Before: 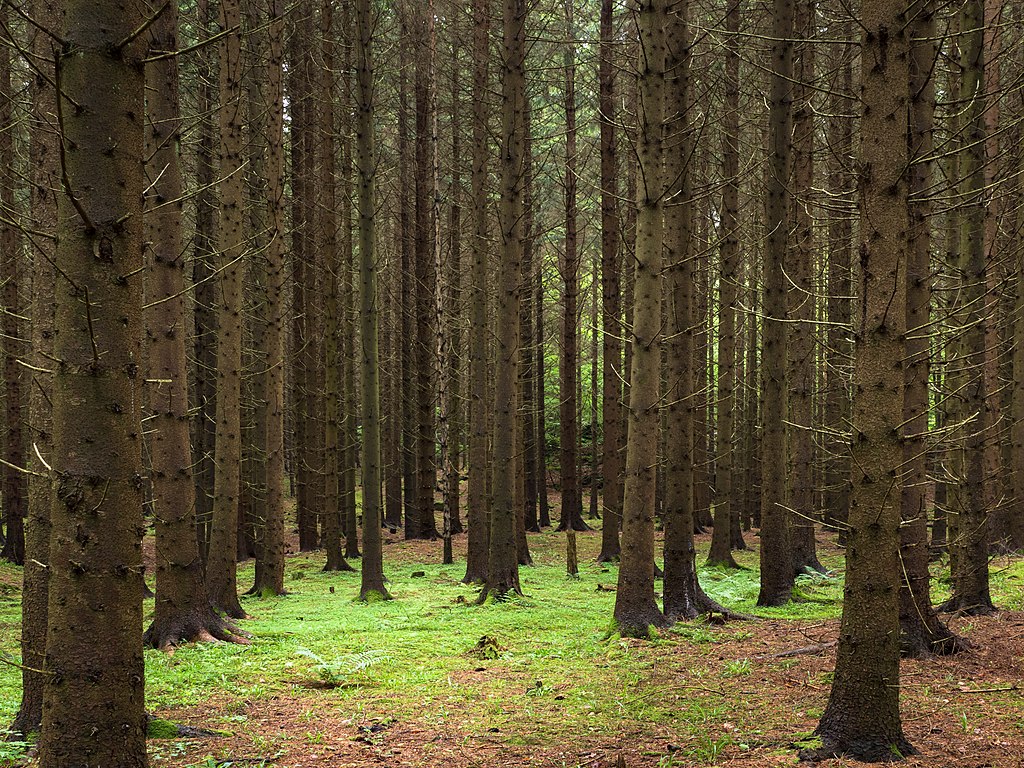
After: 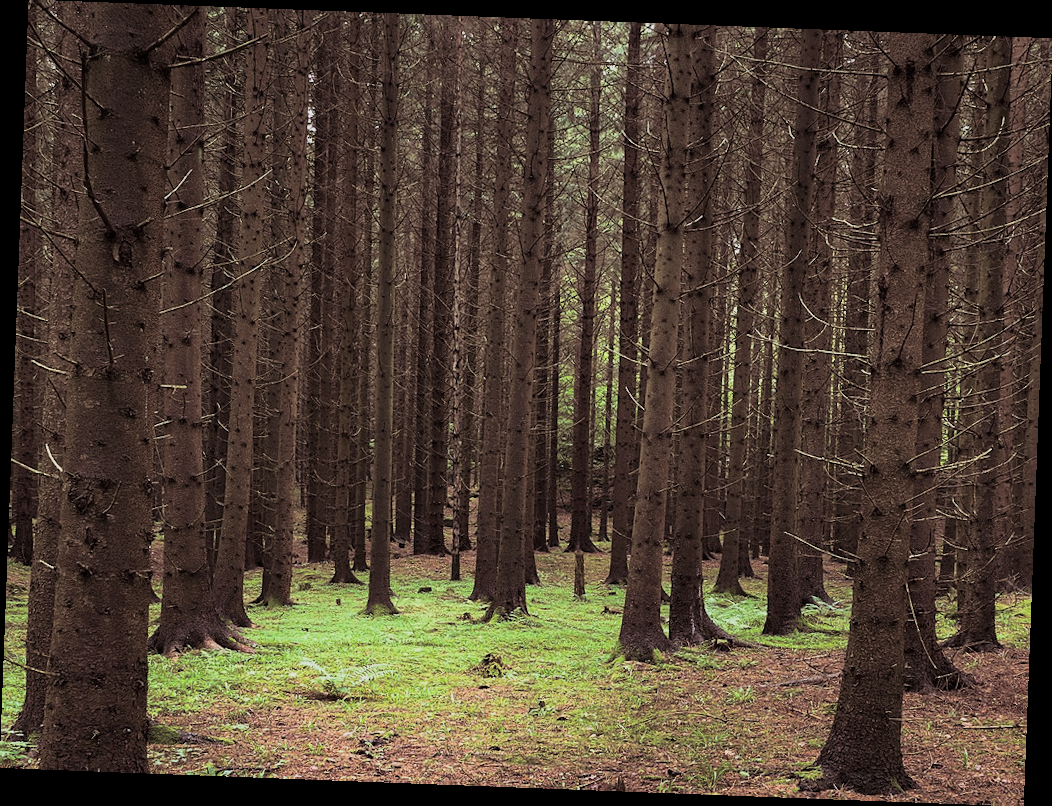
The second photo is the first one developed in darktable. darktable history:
rotate and perspective: rotation 2.17°, automatic cropping off
sigmoid: contrast 1.22, skew 0.65
split-toning: shadows › saturation 0.24, highlights › hue 54°, highlights › saturation 0.24
